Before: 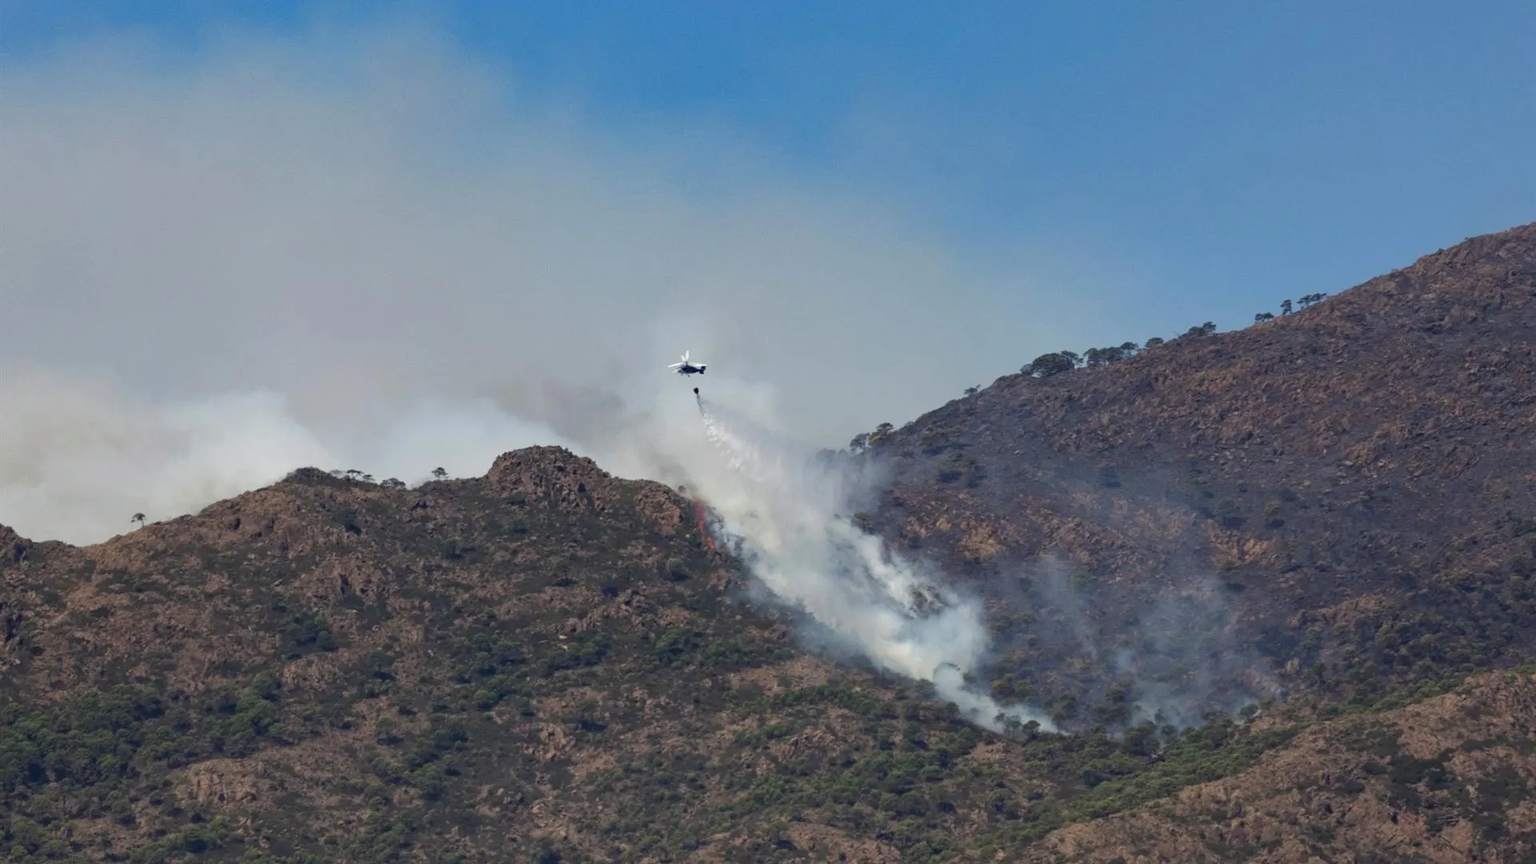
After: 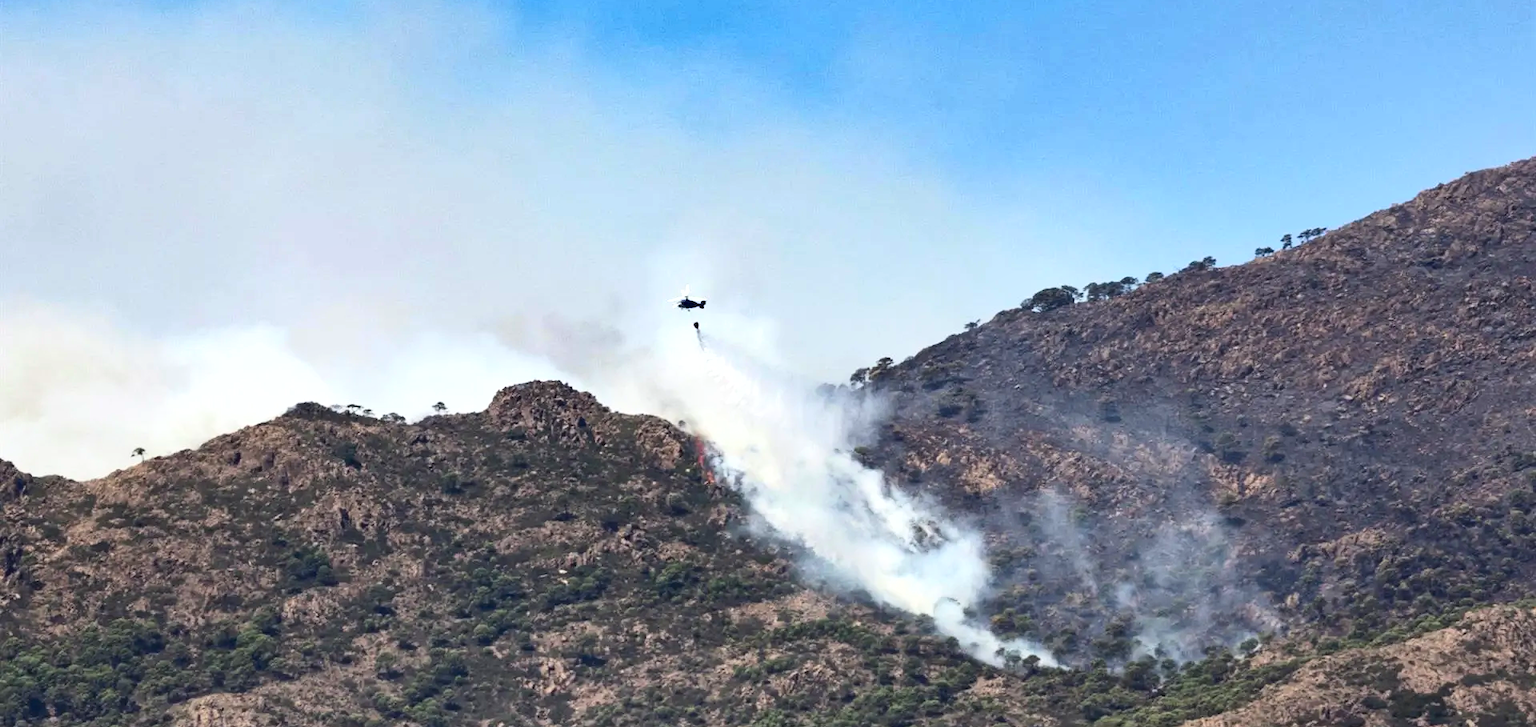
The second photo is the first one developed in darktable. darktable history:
shadows and highlights: low approximation 0.01, soften with gaussian
contrast brightness saturation: contrast 0.28
crop: top 7.625%, bottom 8.027%
exposure: exposure 0.921 EV, compensate highlight preservation false
